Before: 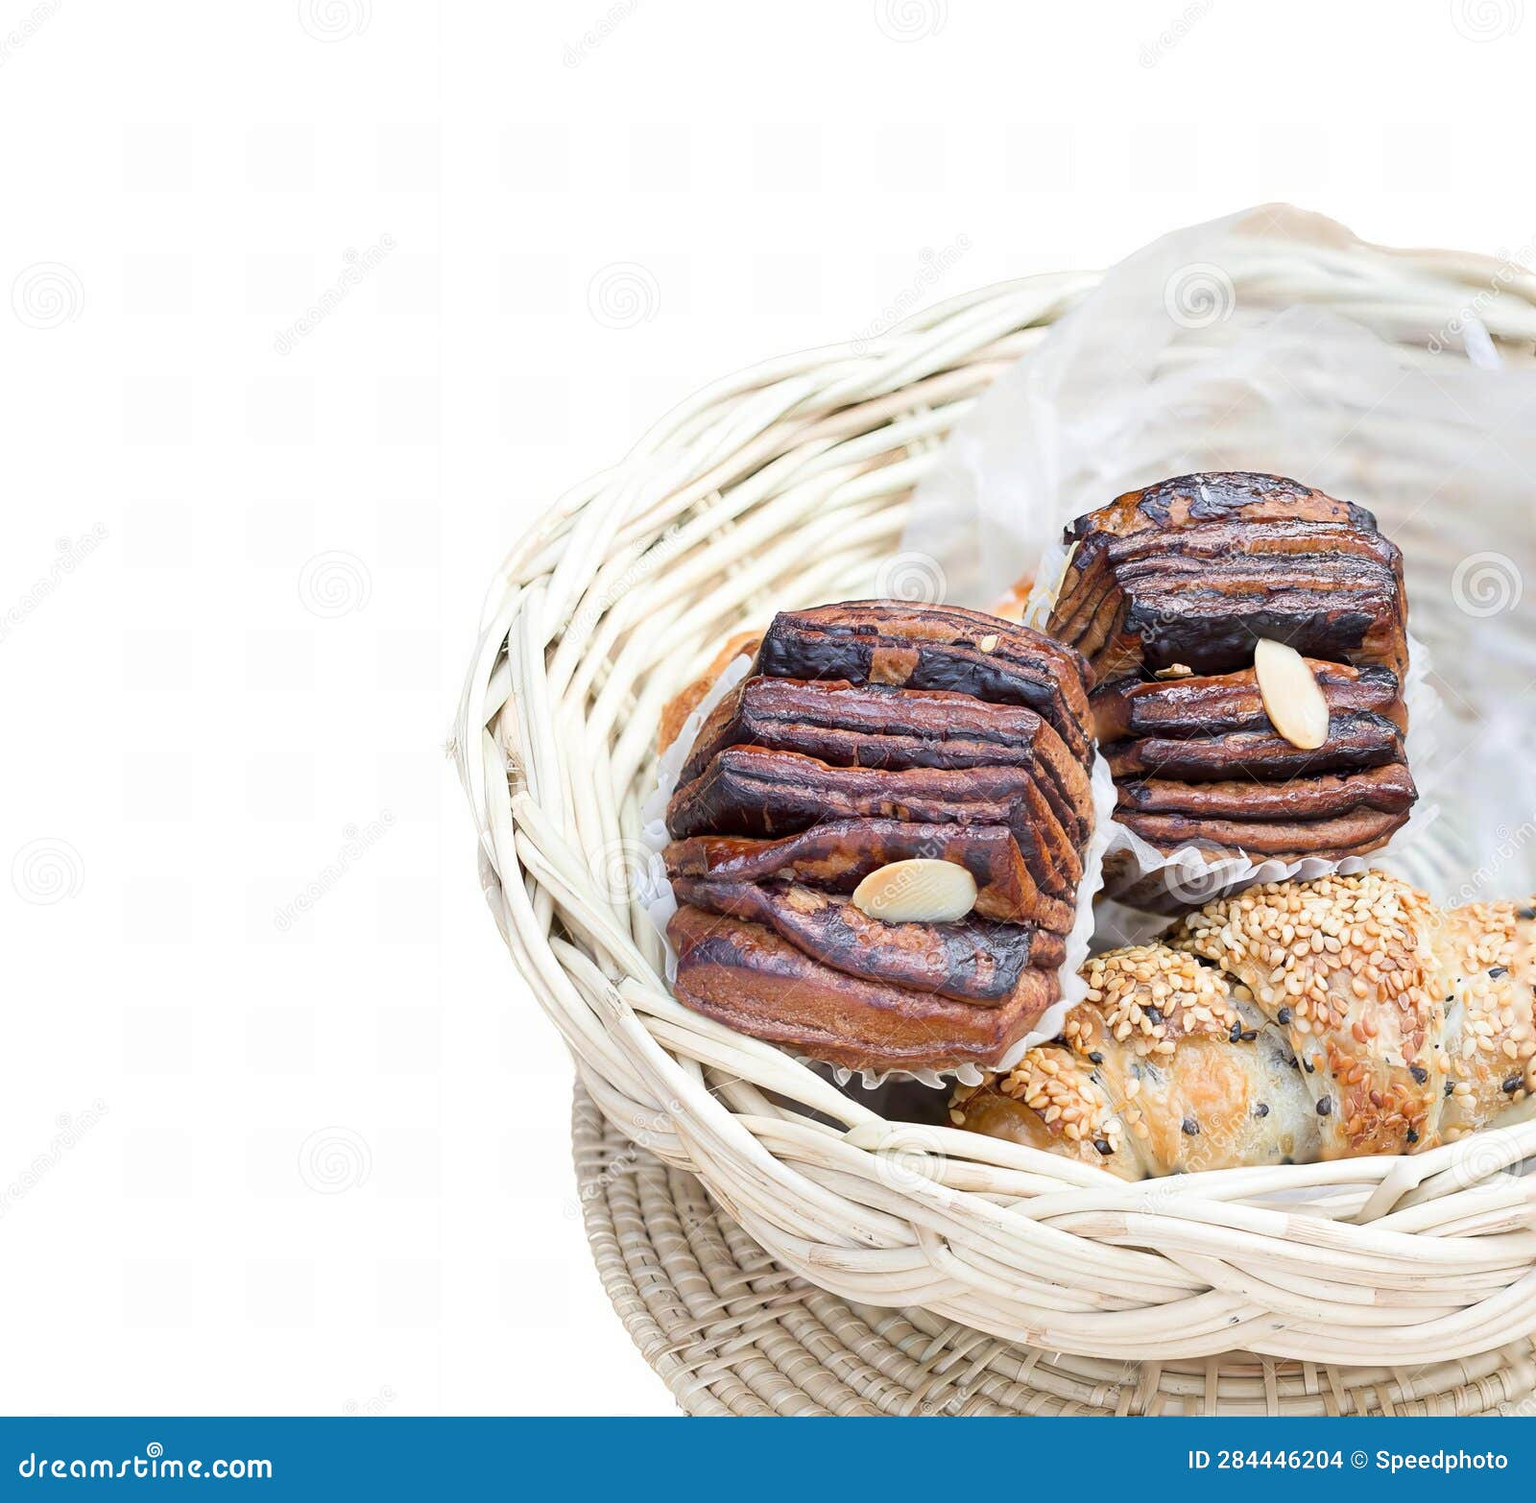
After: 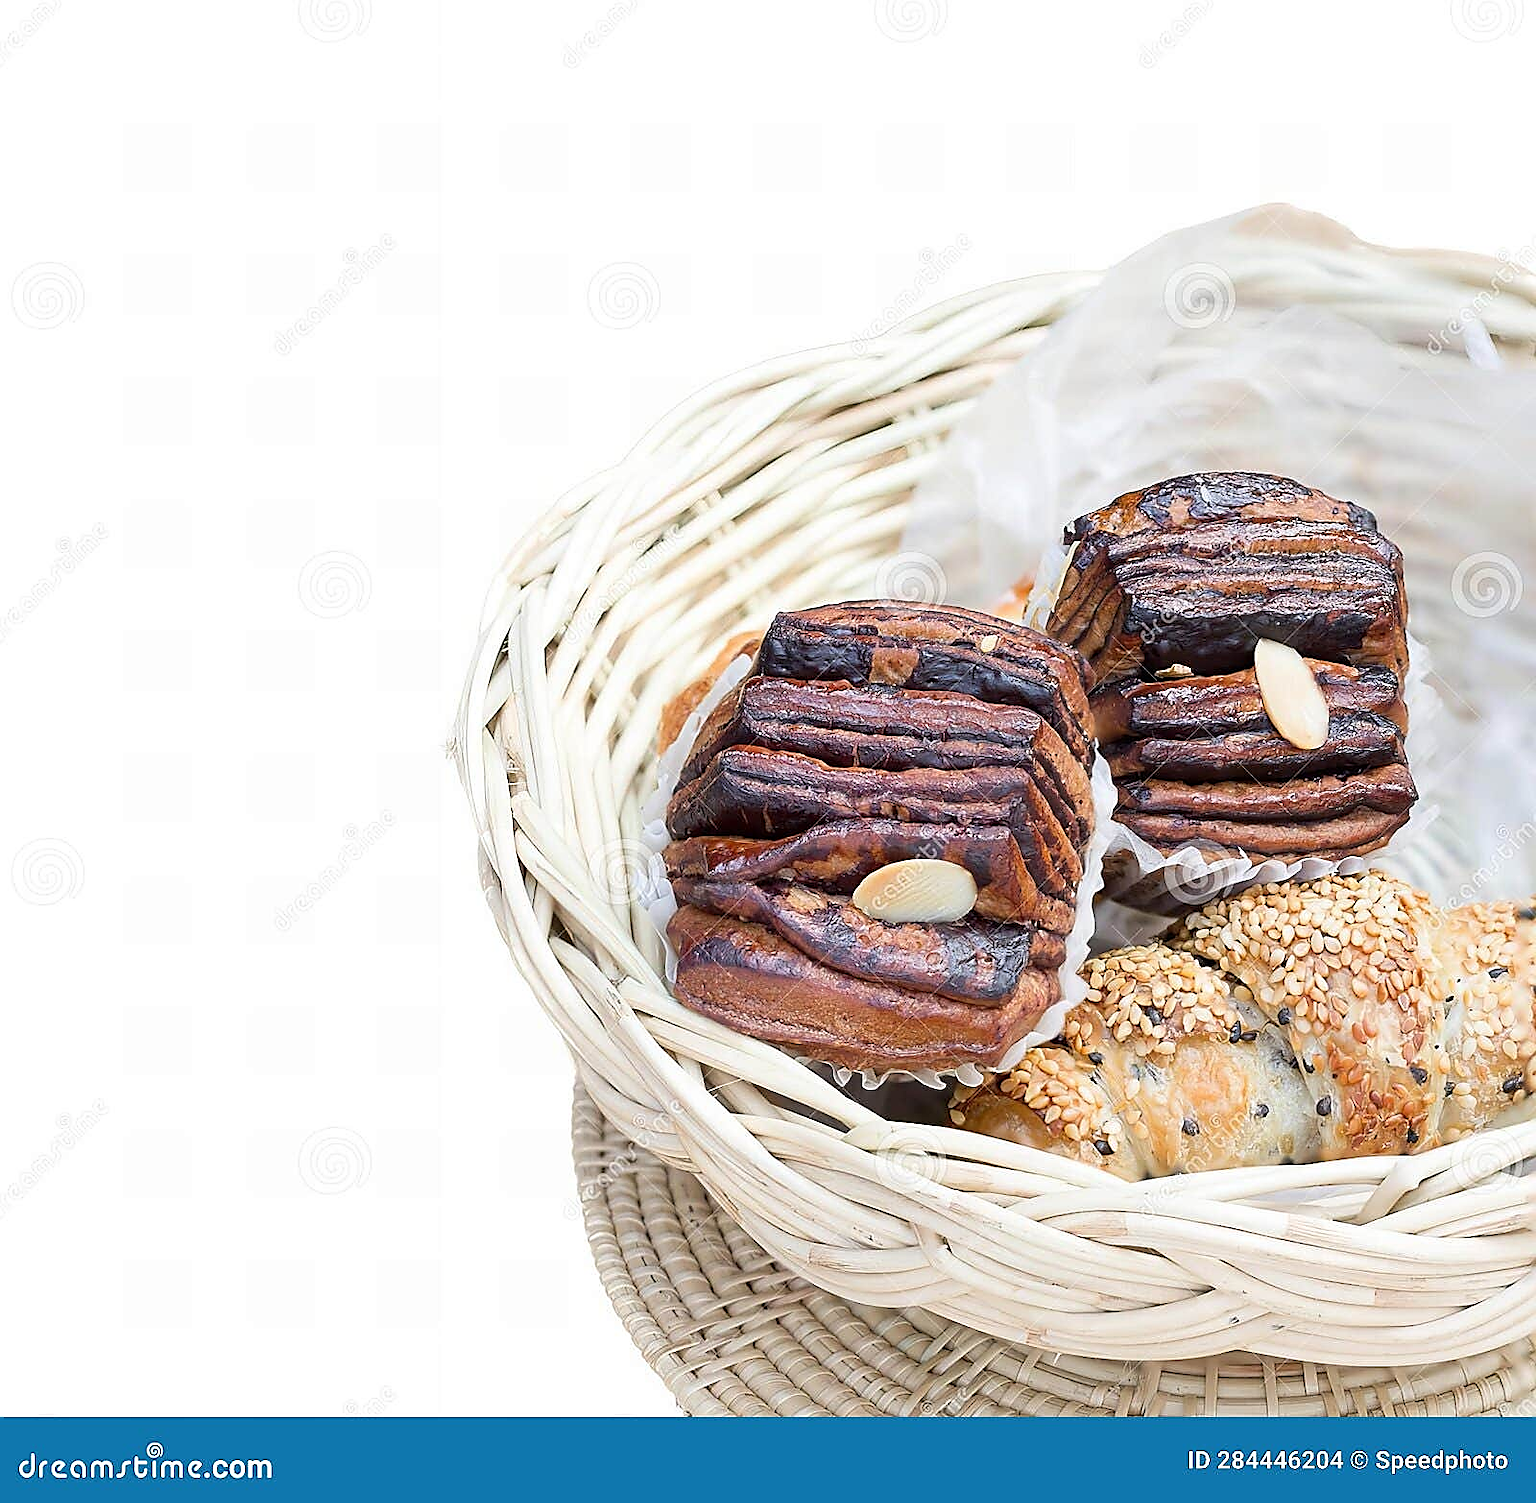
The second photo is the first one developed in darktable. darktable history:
sharpen: radius 1.393, amount 1.233, threshold 0.79
